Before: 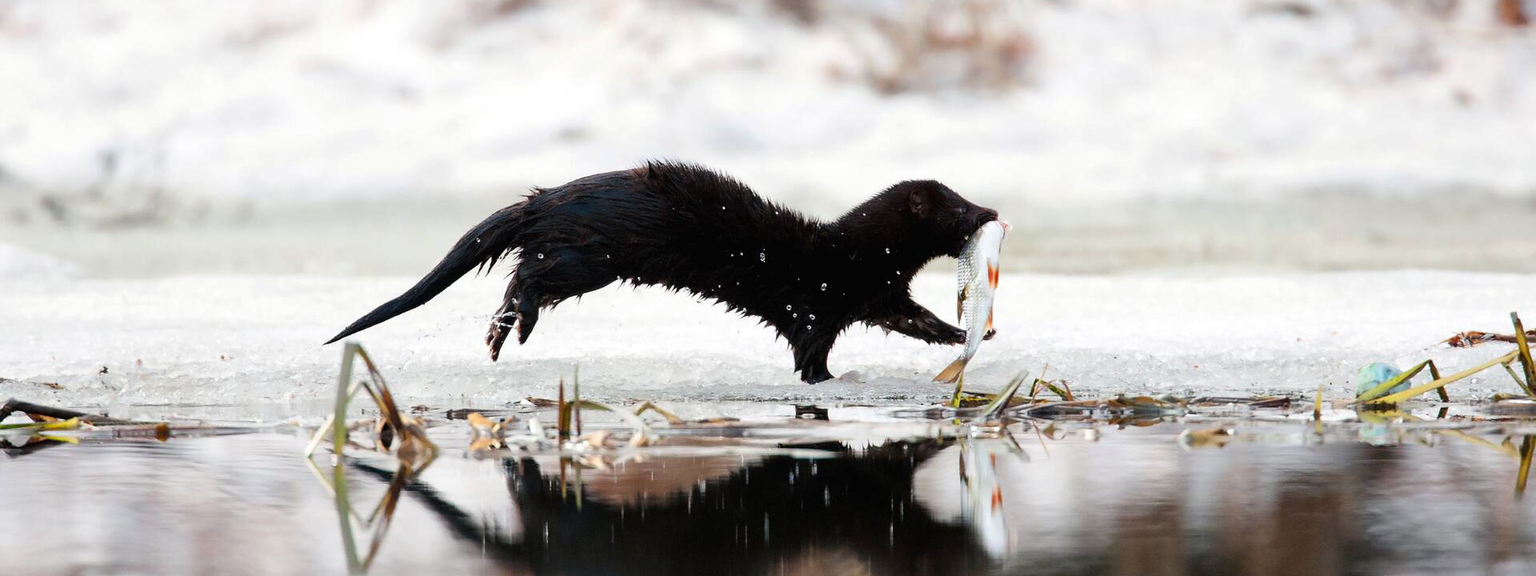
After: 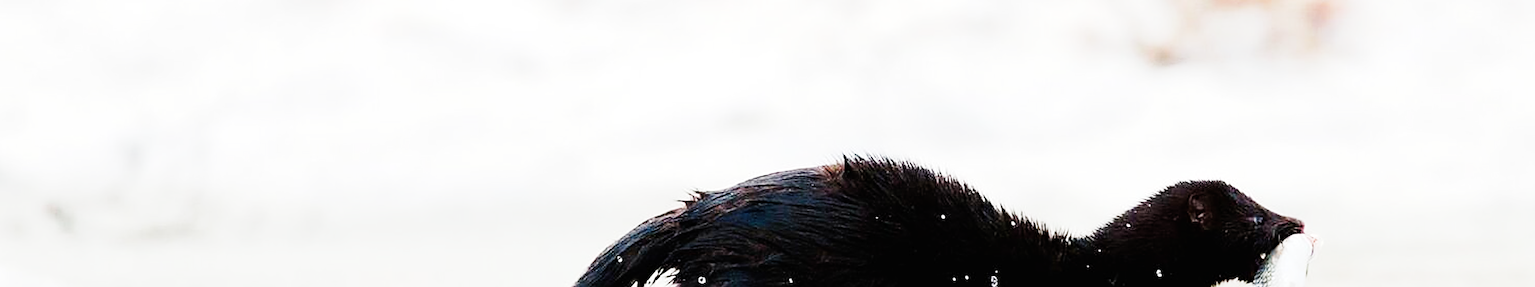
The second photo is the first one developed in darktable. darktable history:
base curve: curves: ch0 [(0, 0) (0, 0.001) (0.001, 0.001) (0.004, 0.002) (0.007, 0.004) (0.015, 0.013) (0.033, 0.045) (0.052, 0.096) (0.075, 0.17) (0.099, 0.241) (0.163, 0.42) (0.219, 0.55) (0.259, 0.616) (0.327, 0.722) (0.365, 0.765) (0.522, 0.873) (0.547, 0.881) (0.689, 0.919) (0.826, 0.952) (1, 1)], preserve colors none
sharpen: radius 3.131
crop: left 0.545%, top 7.629%, right 23.546%, bottom 54.487%
